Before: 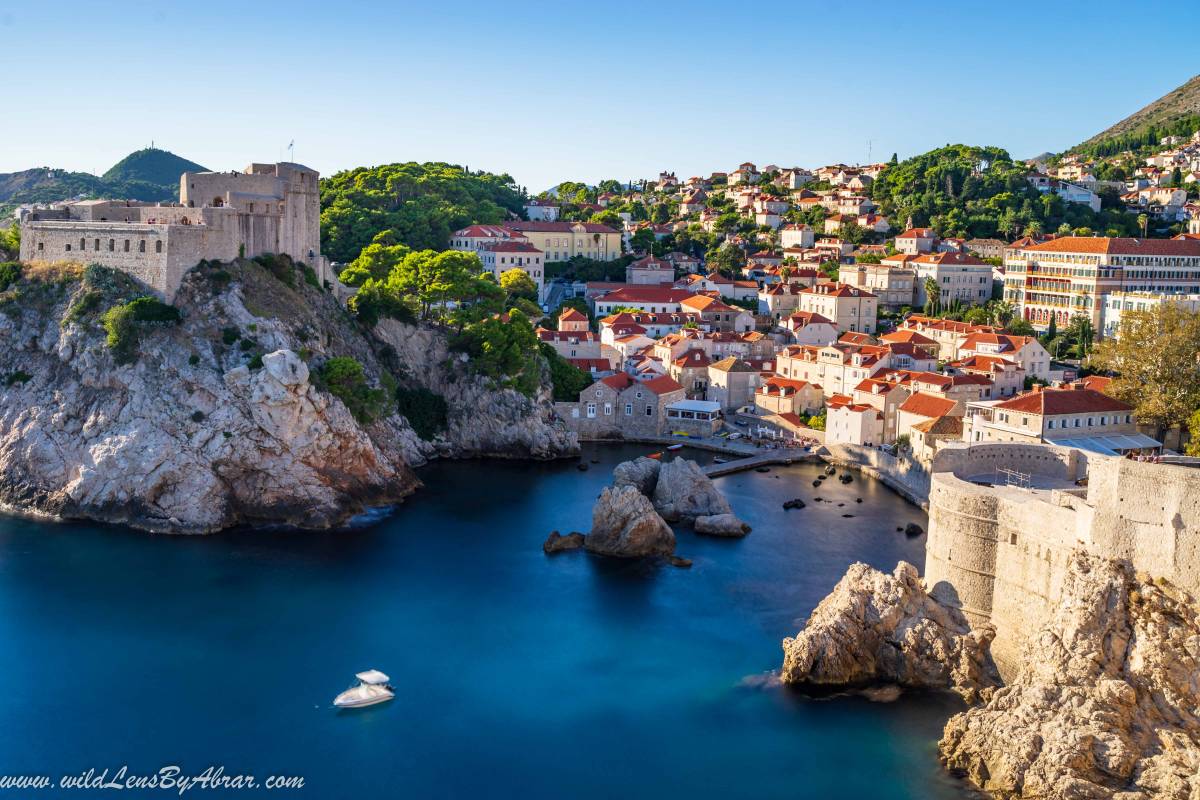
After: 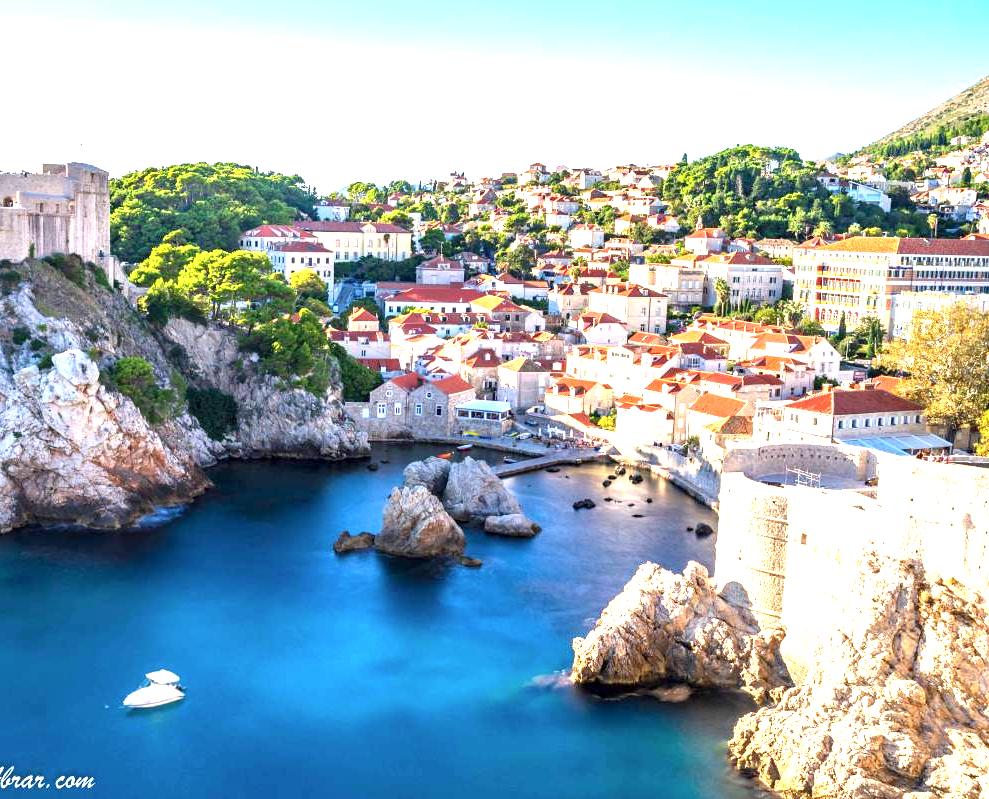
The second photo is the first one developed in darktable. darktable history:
exposure: black level correction 0.001, exposure 1.719 EV, compensate exposure bias true, compensate highlight preservation false
contrast brightness saturation: contrast 0.01, saturation -0.05
crop: left 17.582%, bottom 0.031%
